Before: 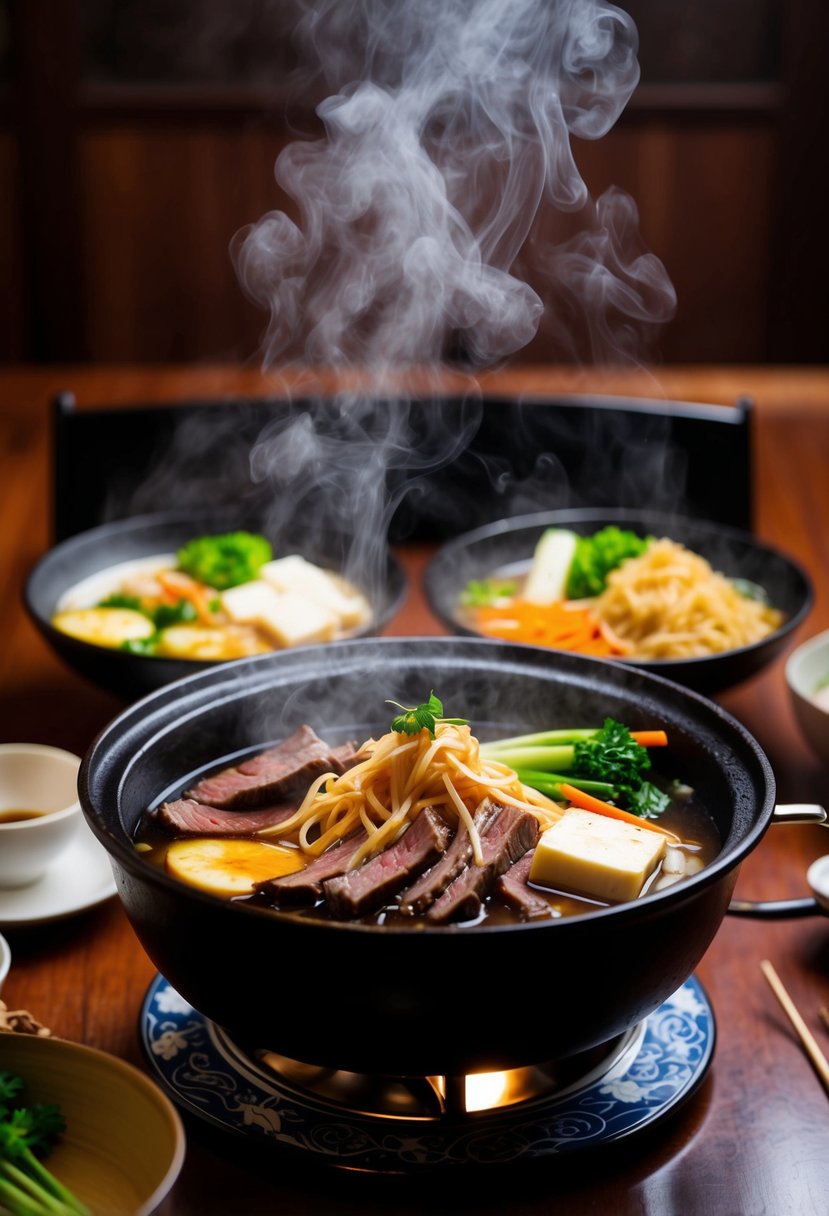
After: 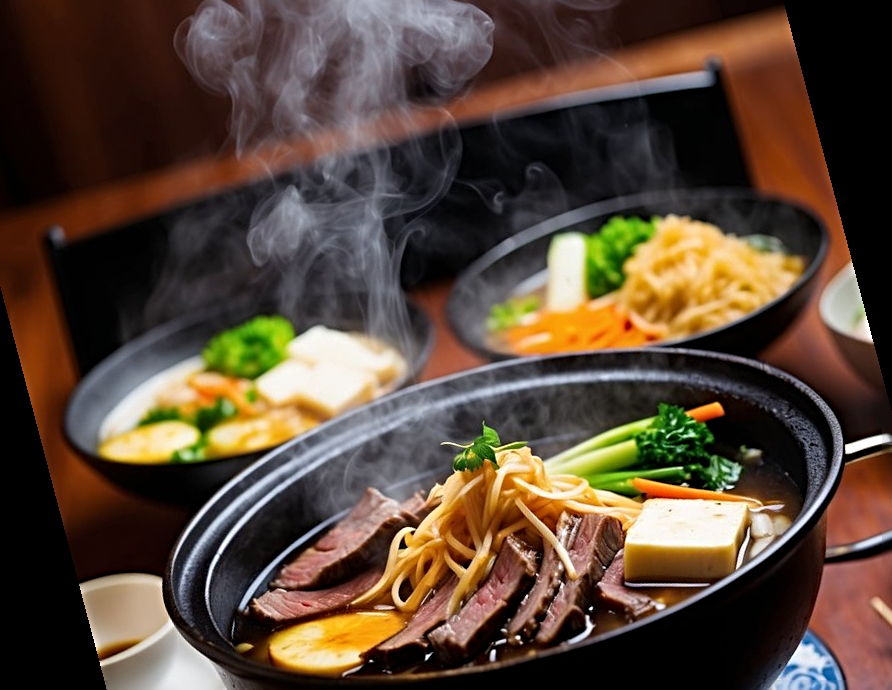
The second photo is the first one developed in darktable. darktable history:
base curve: curves: ch0 [(0, 0) (0.989, 0.992)], preserve colors none
rotate and perspective: rotation -14.8°, crop left 0.1, crop right 0.903, crop top 0.25, crop bottom 0.748
sharpen: radius 4
